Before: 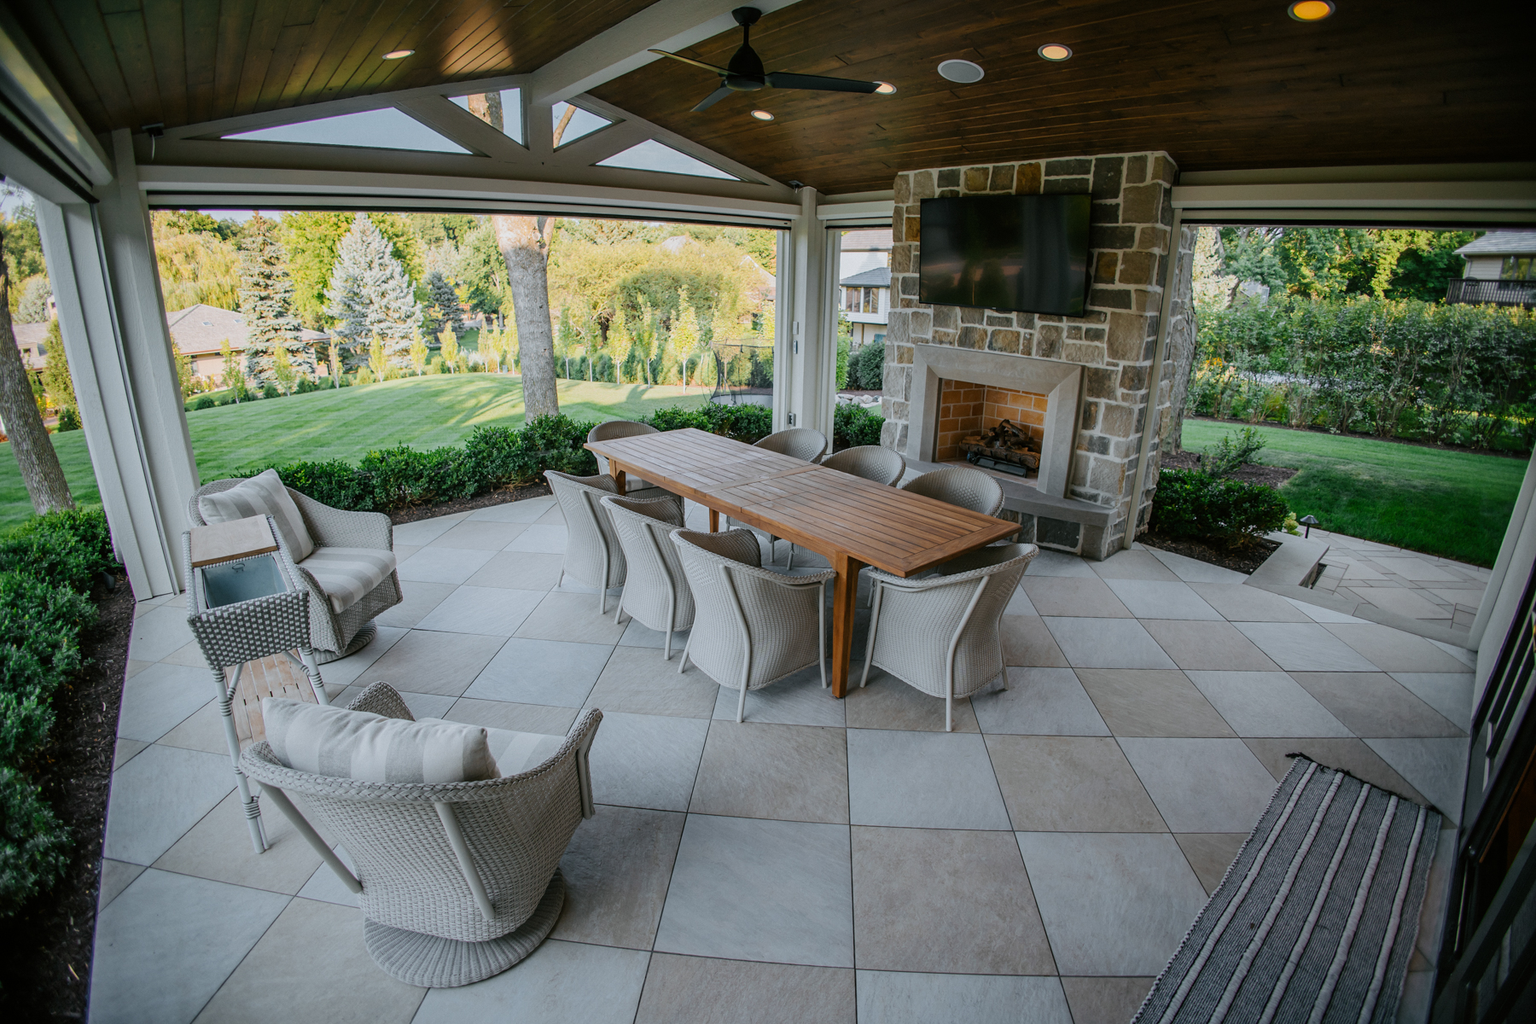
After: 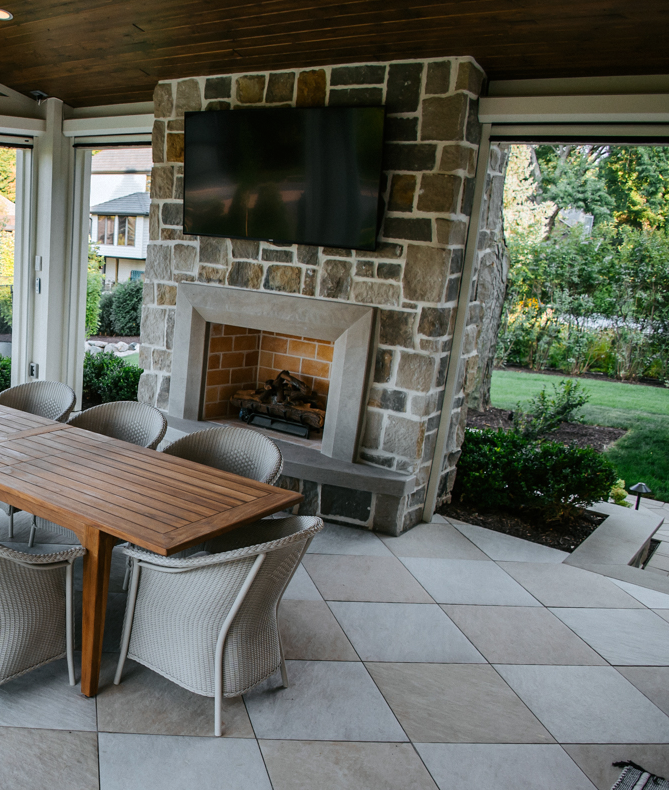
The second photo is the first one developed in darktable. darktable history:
crop and rotate: left 49.709%, top 10.149%, right 13.093%, bottom 24.002%
tone equalizer: -8 EV -0.379 EV, -7 EV -0.415 EV, -6 EV -0.361 EV, -5 EV -0.19 EV, -3 EV 0.223 EV, -2 EV 0.313 EV, -1 EV 0.41 EV, +0 EV 0.403 EV, edges refinement/feathering 500, mask exposure compensation -1.57 EV, preserve details no
